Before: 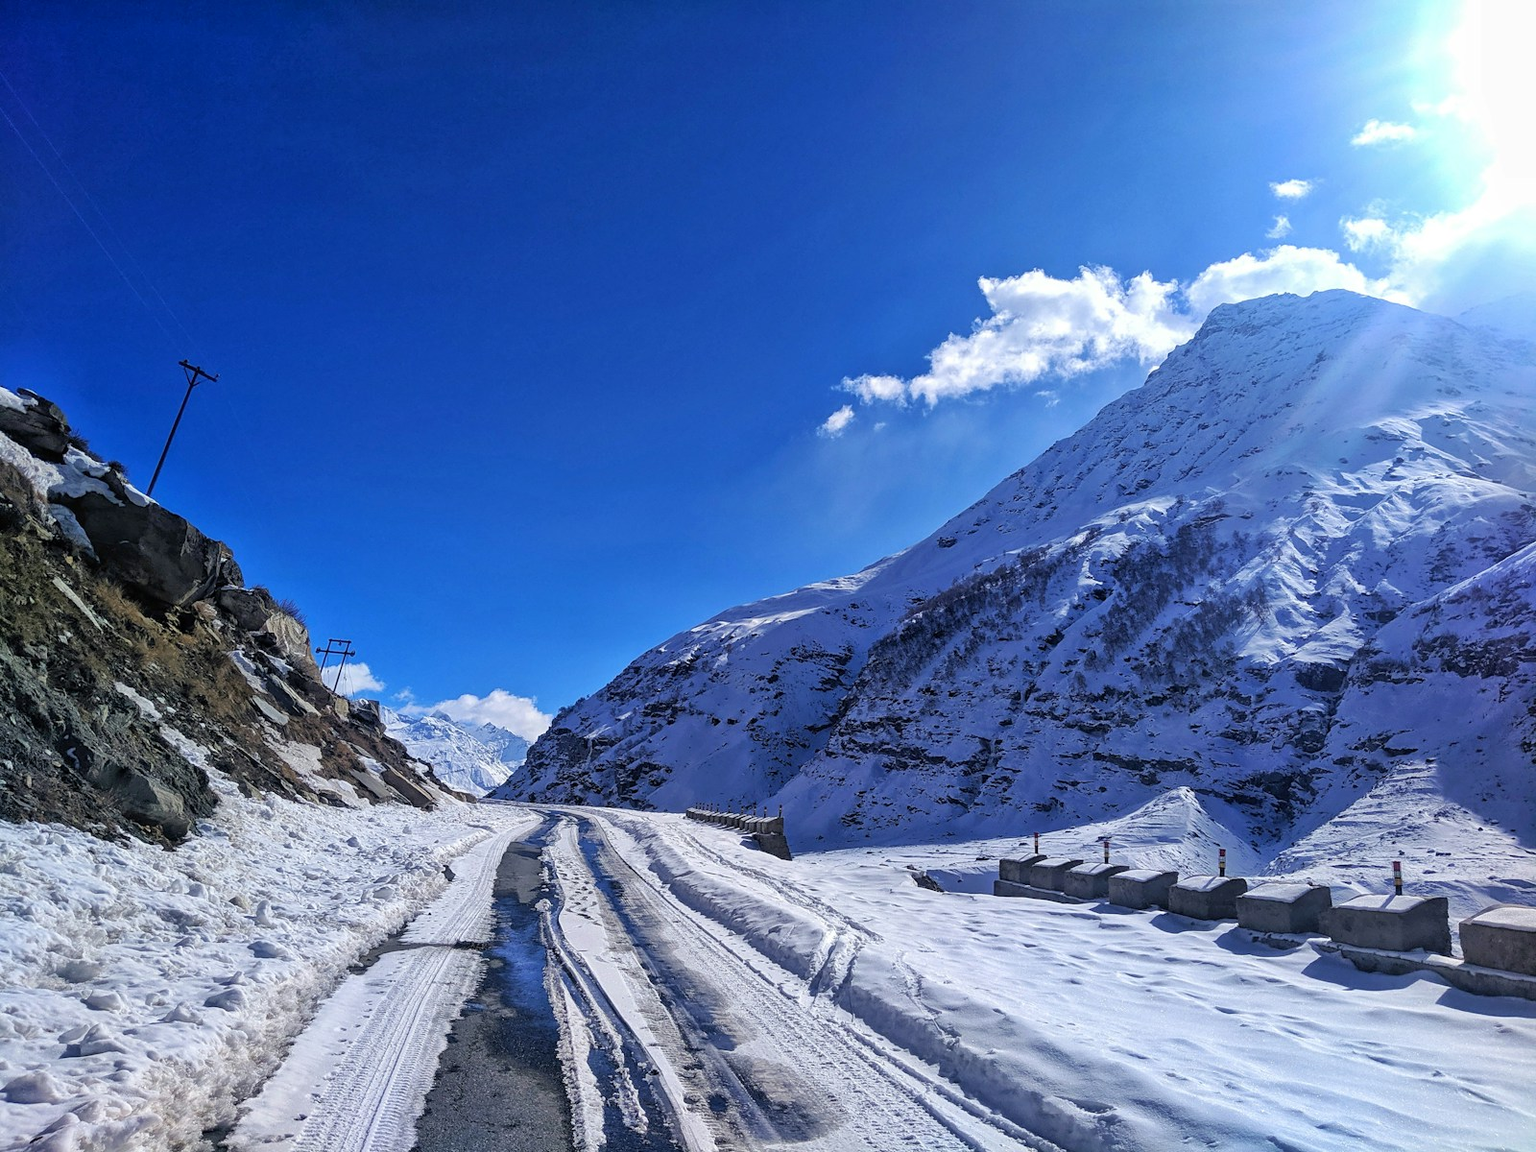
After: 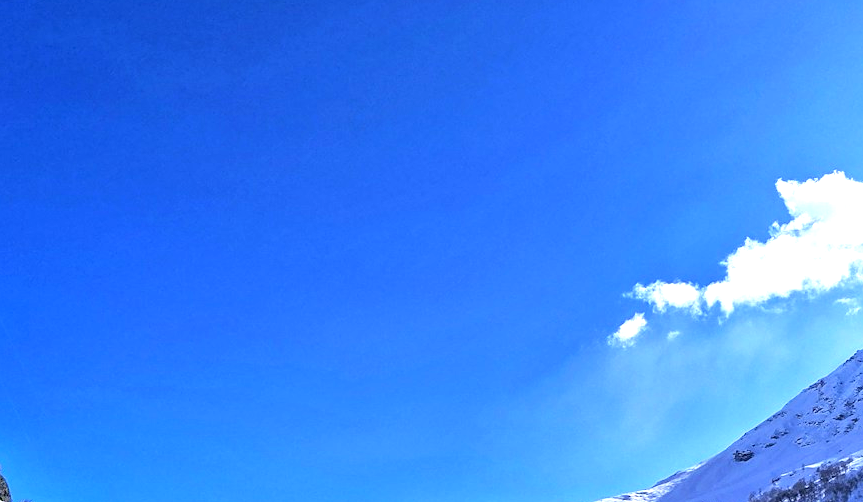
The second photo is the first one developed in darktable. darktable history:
crop: left 15.21%, top 9.148%, right 30.795%, bottom 49.012%
exposure: black level correction 0, exposure 1.2 EV, compensate exposure bias true, compensate highlight preservation false
